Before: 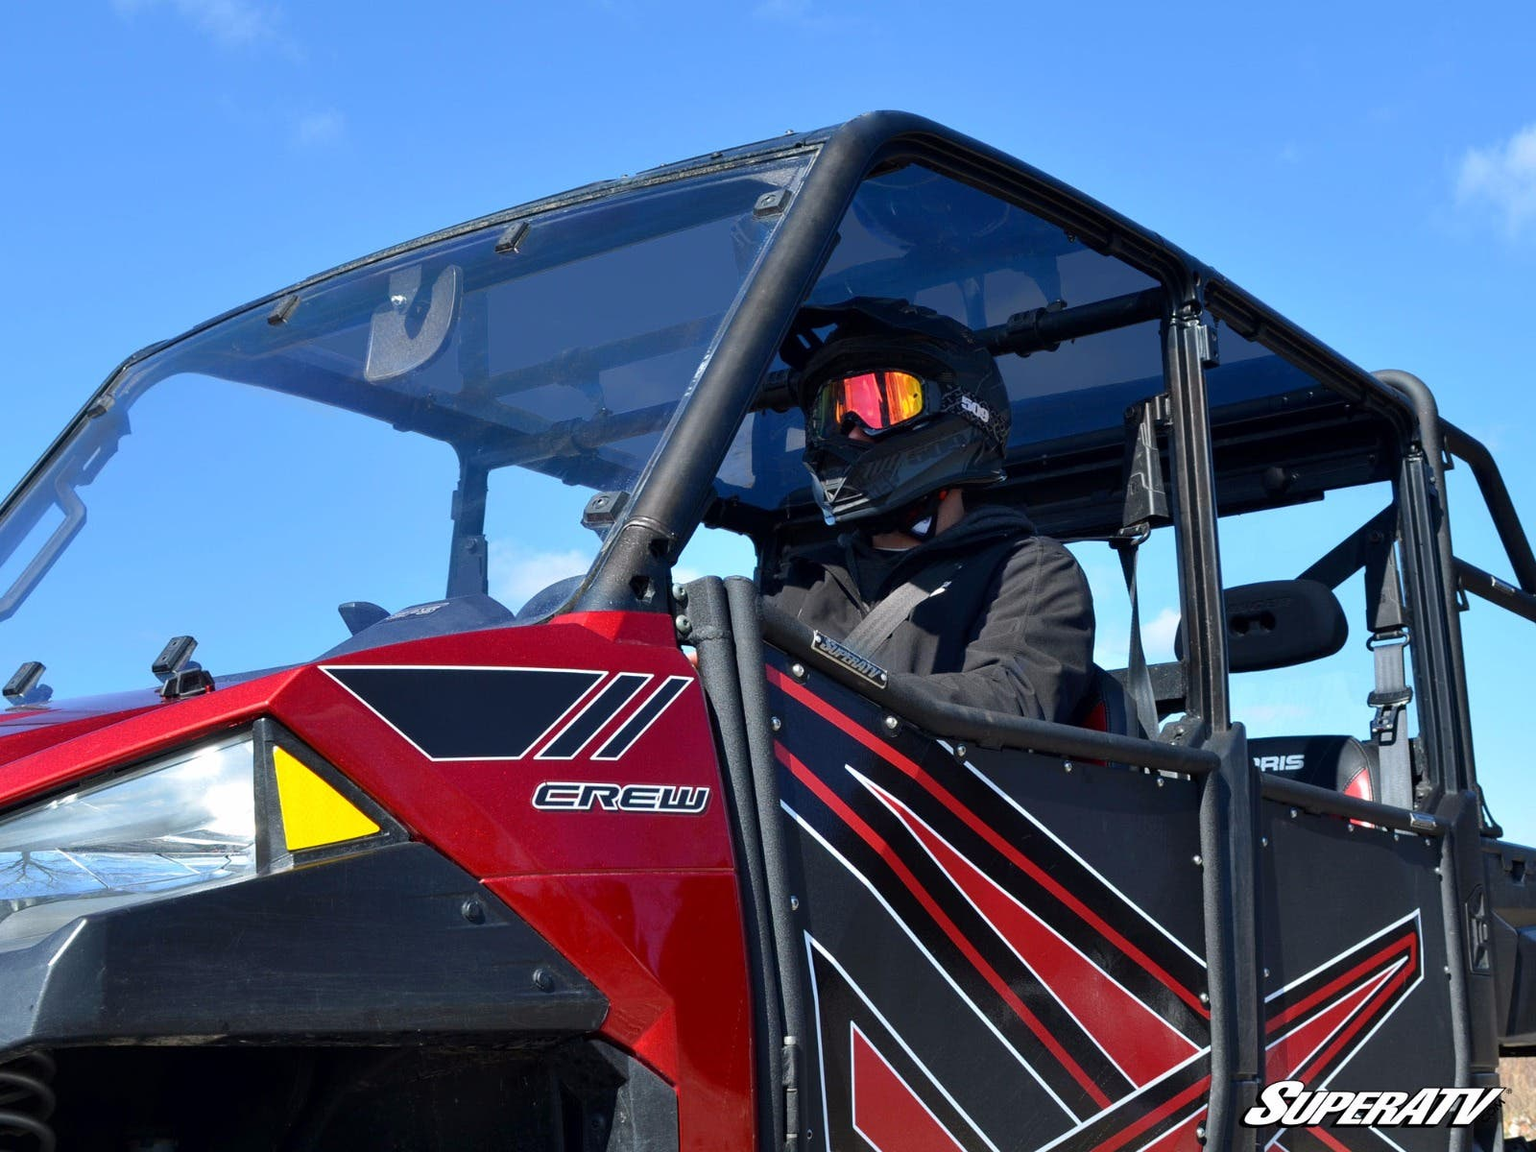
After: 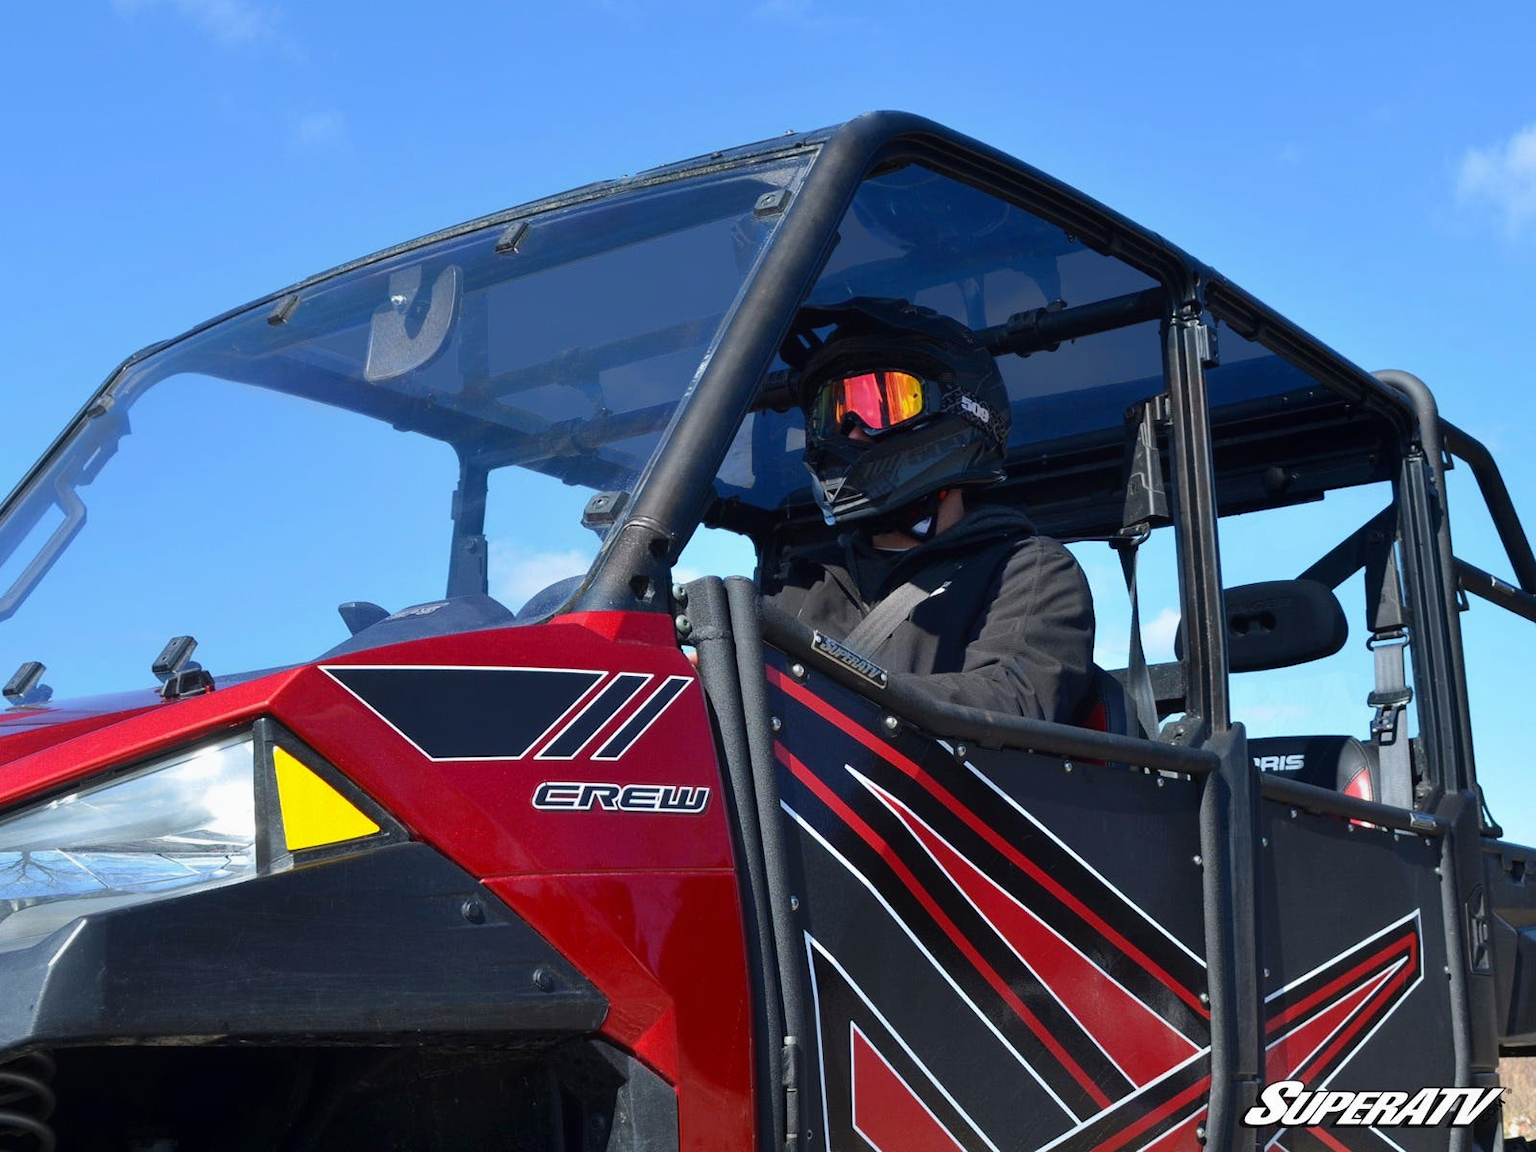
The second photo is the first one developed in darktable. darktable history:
contrast equalizer: octaves 7, y [[0.6 ×6], [0.55 ×6], [0 ×6], [0 ×6], [0 ×6]], mix -0.281
tone equalizer: edges refinement/feathering 500, mask exposure compensation -1.57 EV, preserve details no
